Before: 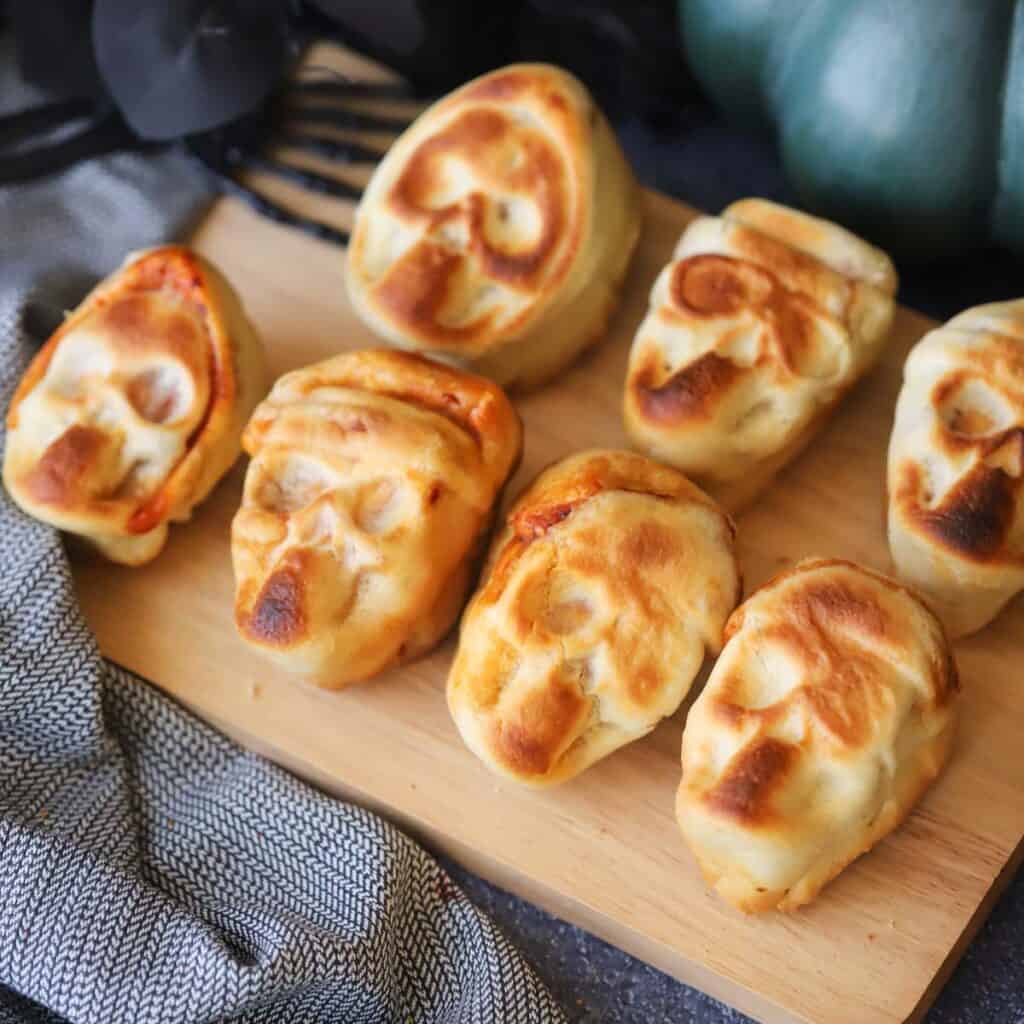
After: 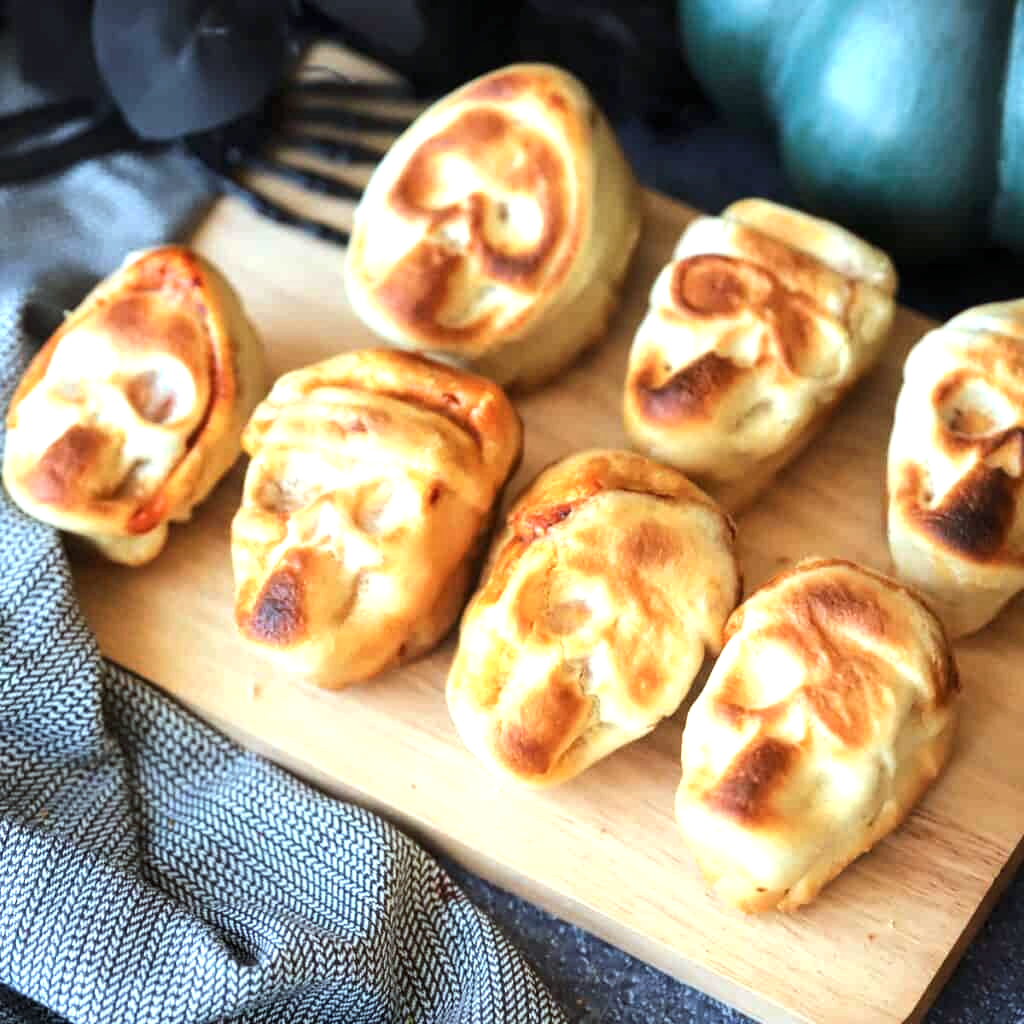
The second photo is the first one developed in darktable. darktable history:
color correction: highlights a* -10.04, highlights b* -10.37
tone equalizer: -8 EV -0.417 EV, -7 EV -0.389 EV, -6 EV -0.333 EV, -5 EV -0.222 EV, -3 EV 0.222 EV, -2 EV 0.333 EV, -1 EV 0.389 EV, +0 EV 0.417 EV, edges refinement/feathering 500, mask exposure compensation -1.57 EV, preserve details no
exposure: exposure 0.496 EV, compensate highlight preservation false
local contrast: highlights 100%, shadows 100%, detail 120%, midtone range 0.2
